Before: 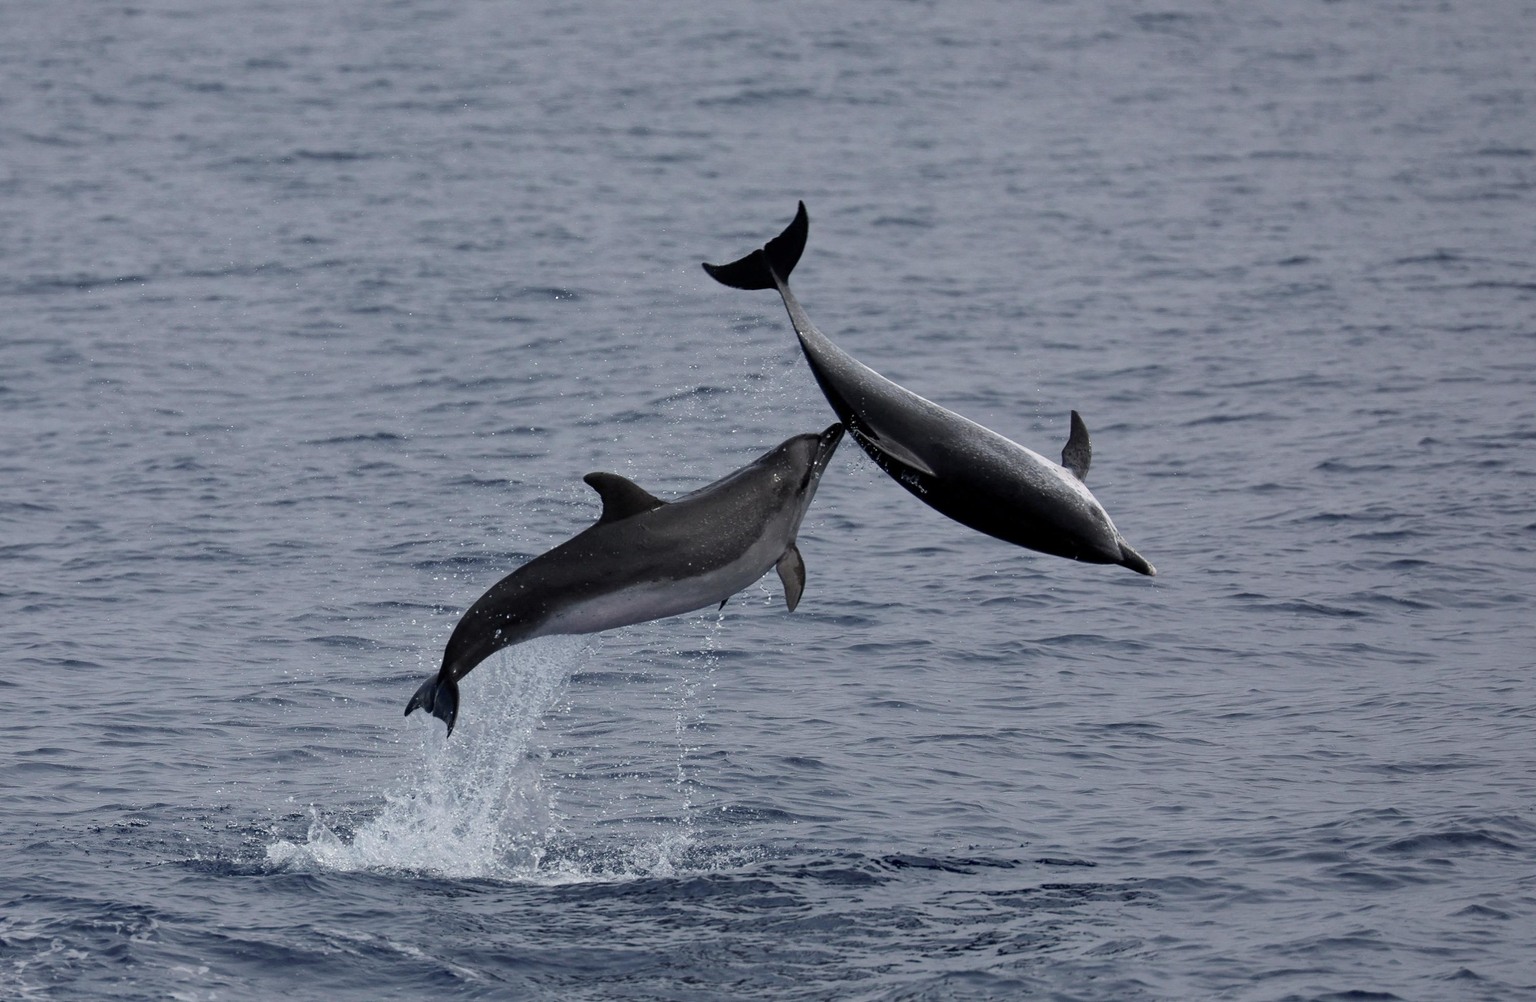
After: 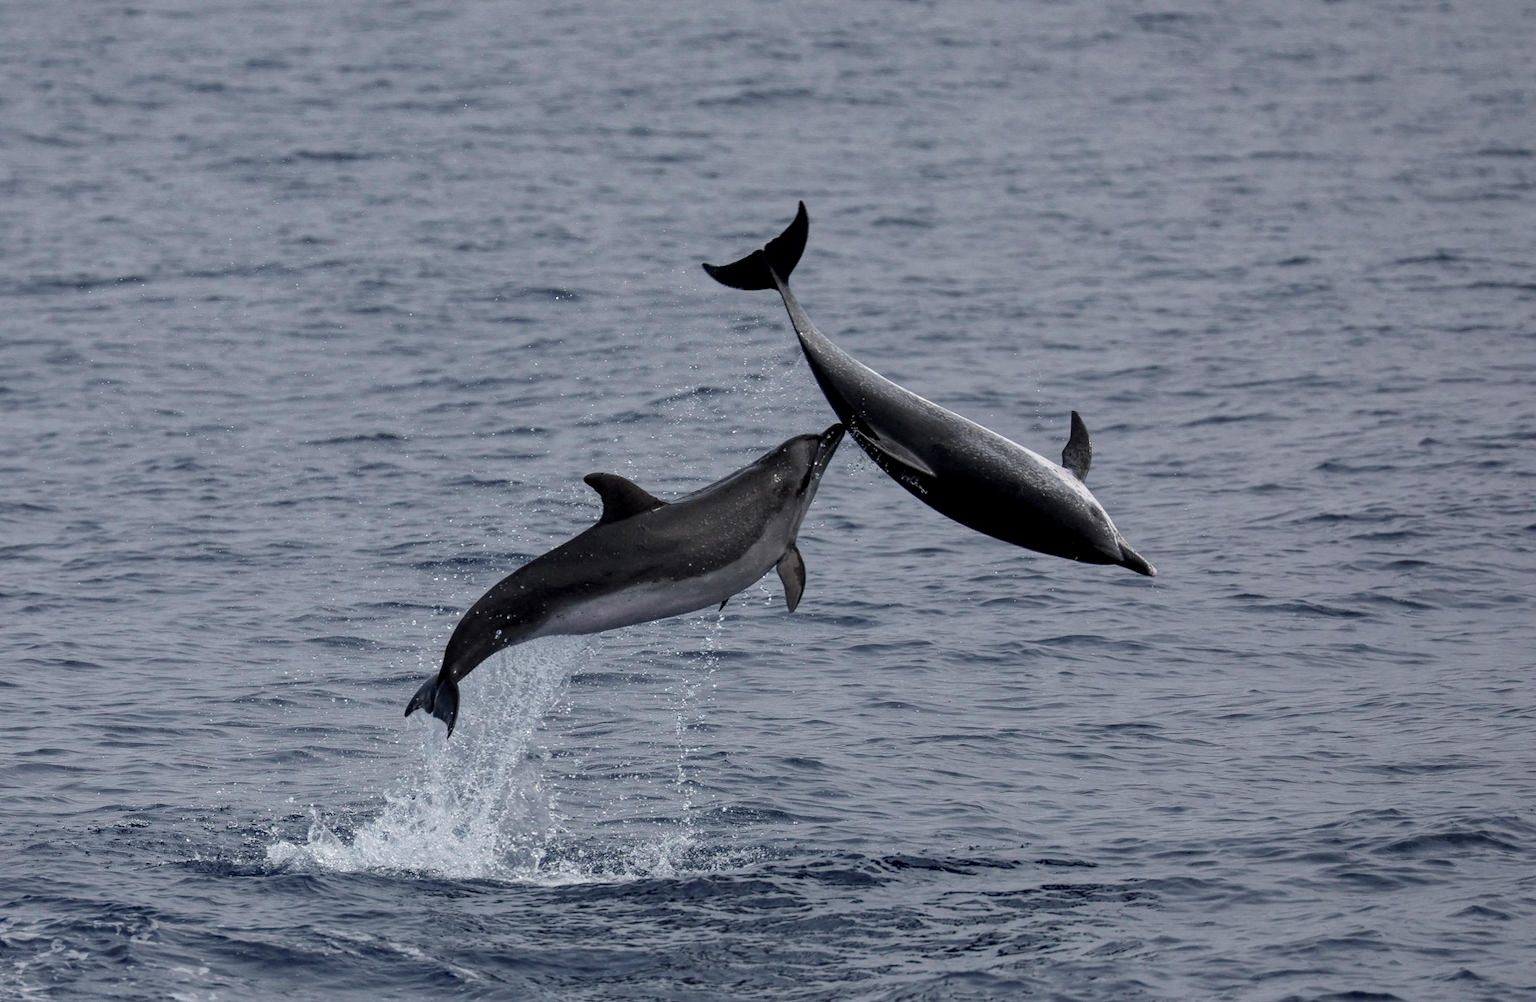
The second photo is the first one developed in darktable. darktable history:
local contrast: on, module defaults
shadows and highlights: shadows 22.7, highlights -48.71, soften with gaussian
